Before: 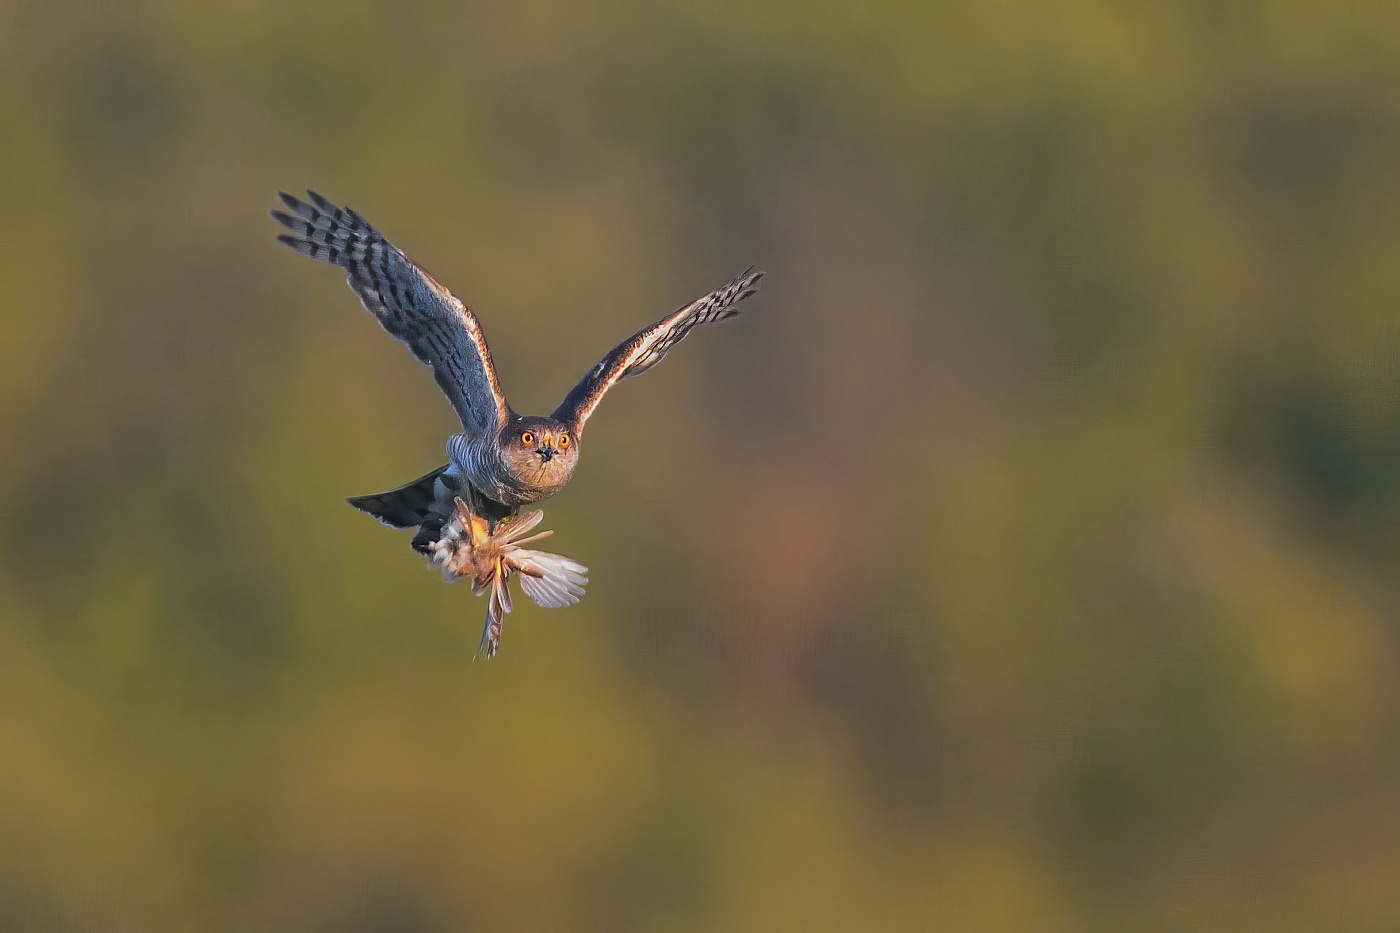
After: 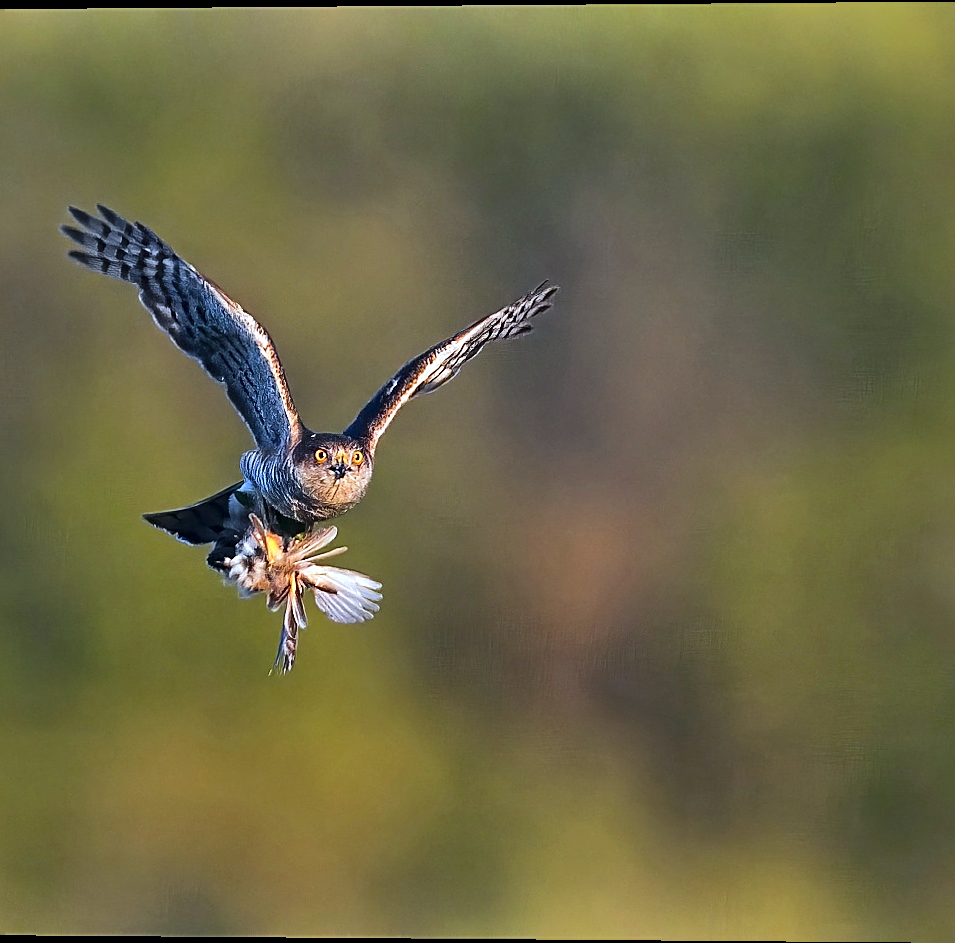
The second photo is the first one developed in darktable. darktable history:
exposure: exposure 0.556 EV, compensate highlight preservation false
shadows and highlights: soften with gaussian
rotate and perspective: lens shift (vertical) 0.048, lens shift (horizontal) -0.024, automatic cropping off
crop and rotate: left 15.055%, right 18.278%
sharpen: on, module defaults
local contrast: mode bilateral grid, contrast 20, coarseness 100, detail 150%, midtone range 0.2
contrast brightness saturation: contrast 0.07, brightness -0.14, saturation 0.11
white balance: red 0.924, blue 1.095
